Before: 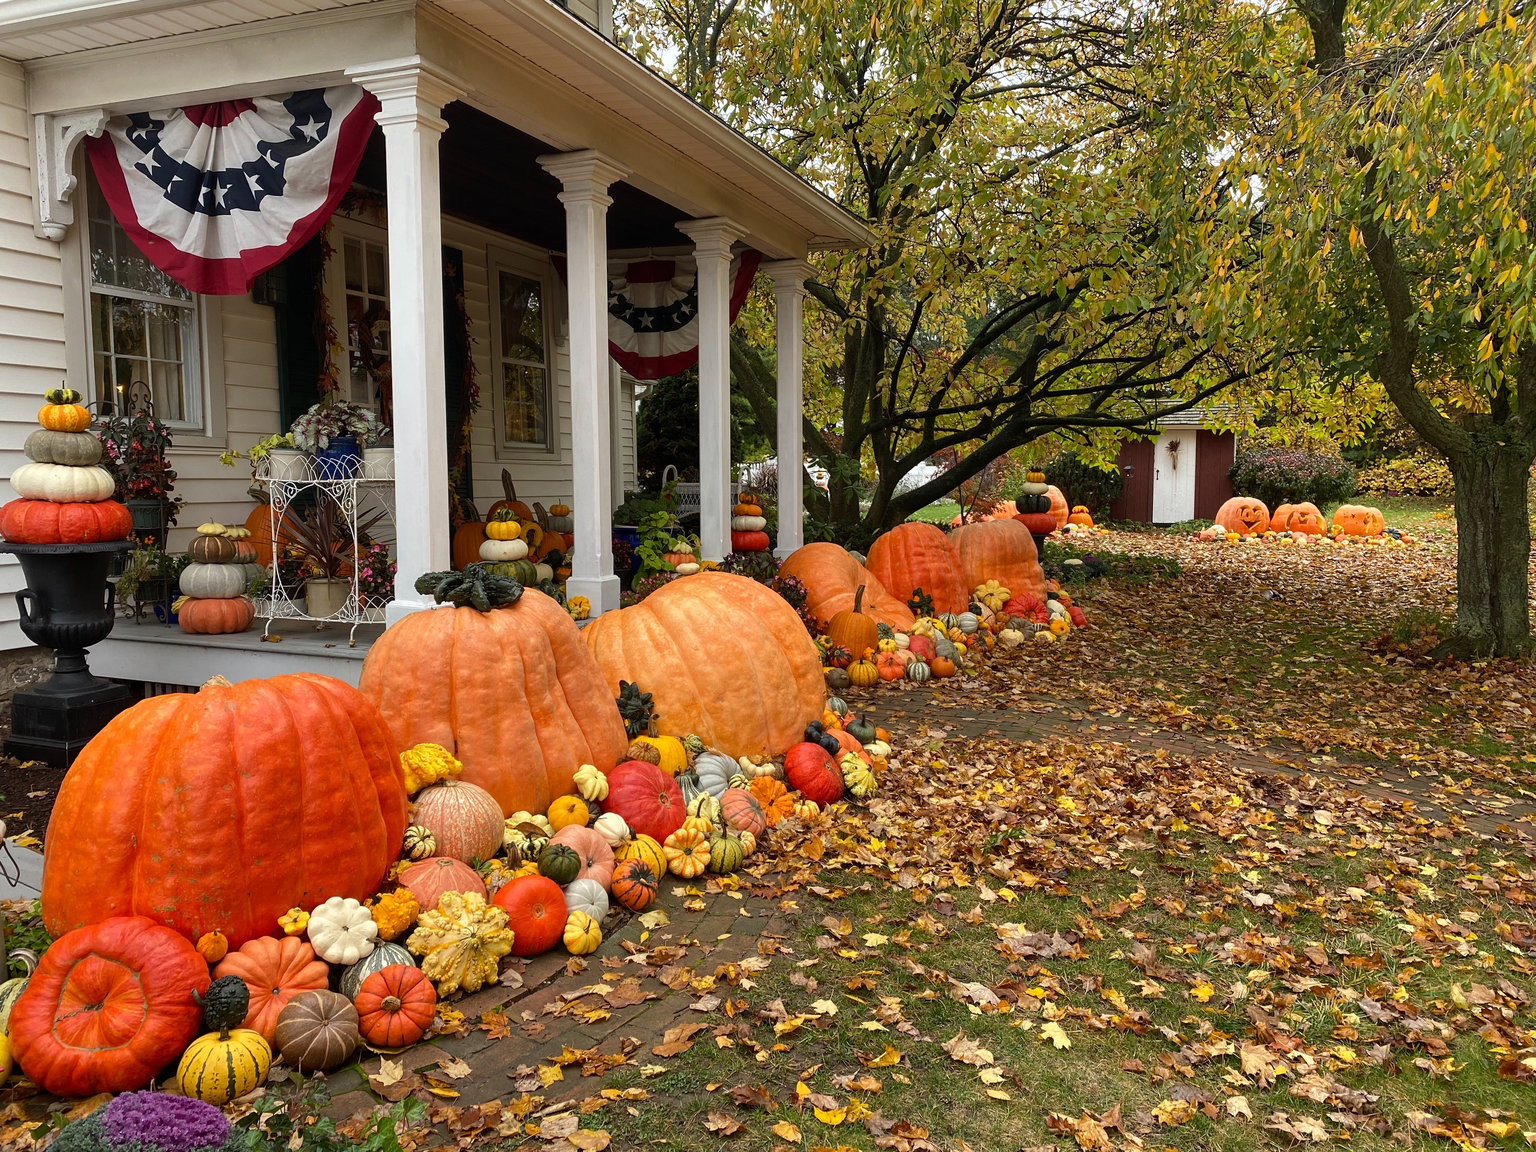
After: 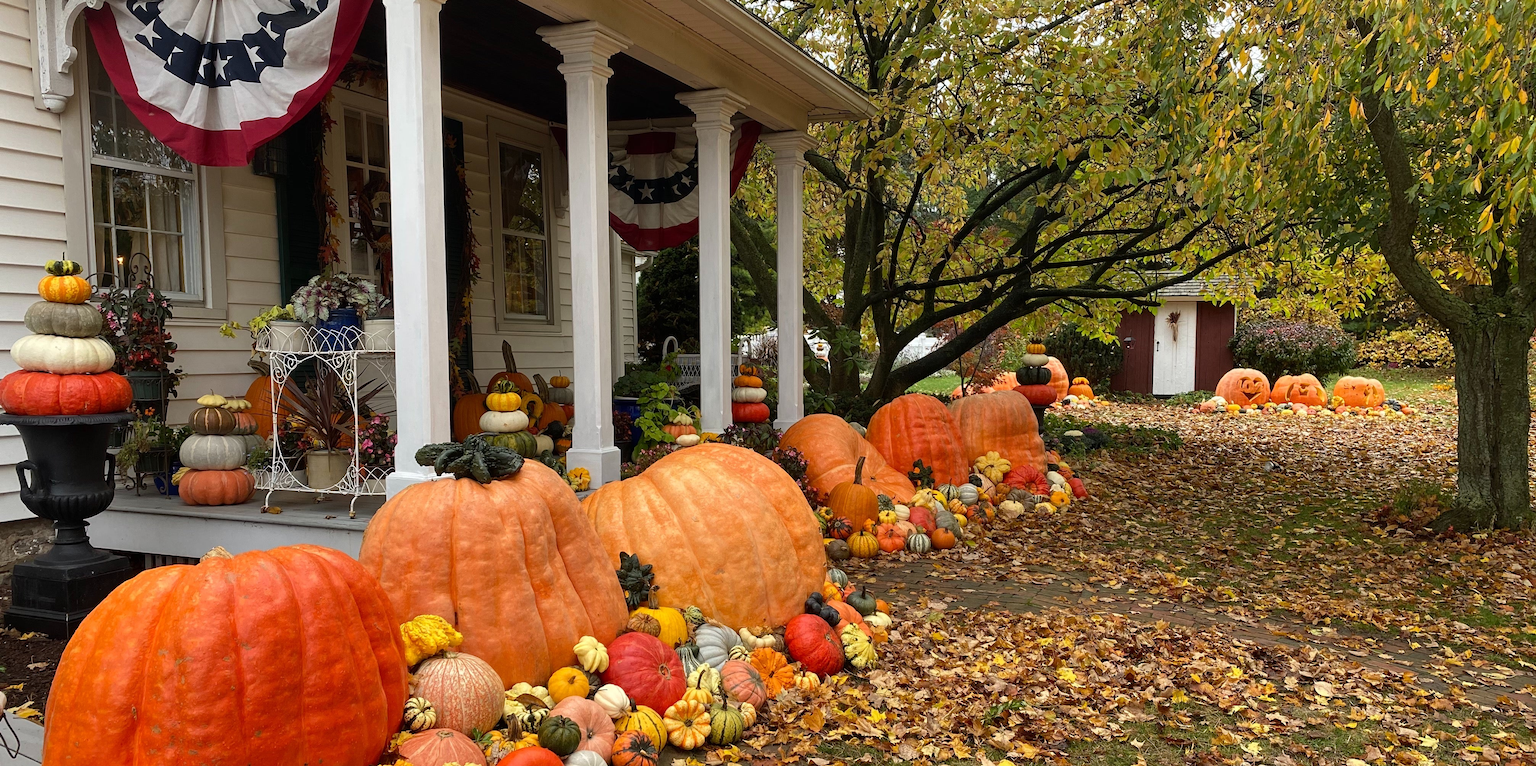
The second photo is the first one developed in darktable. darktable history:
crop: top 11.182%, bottom 22.275%
